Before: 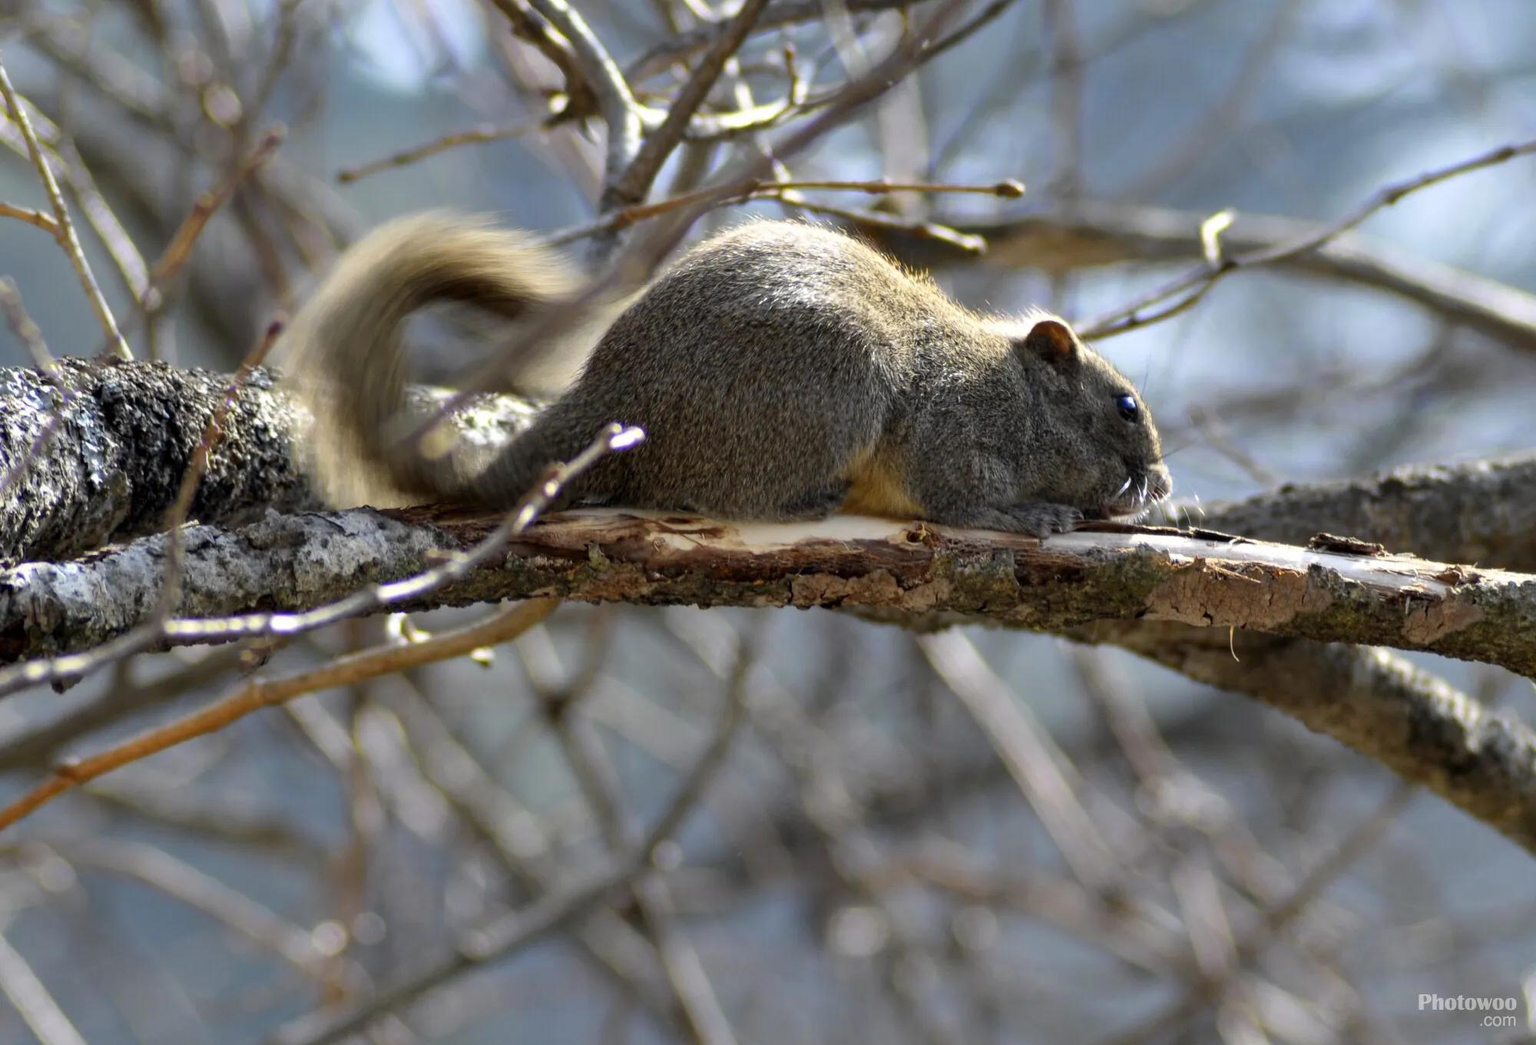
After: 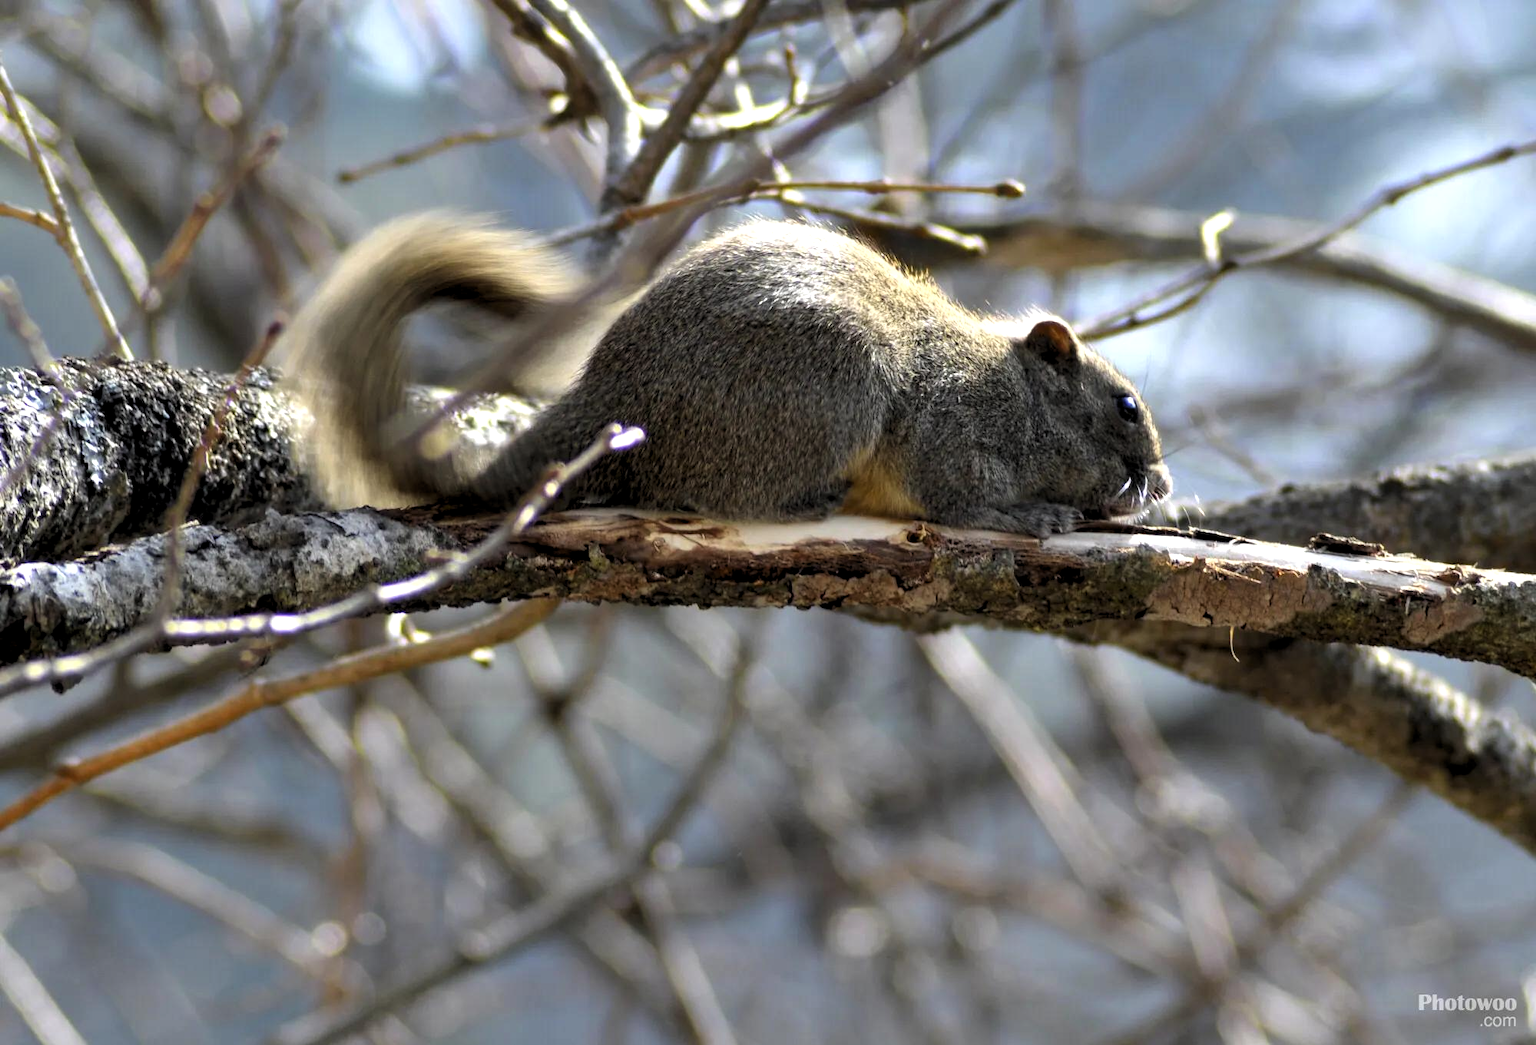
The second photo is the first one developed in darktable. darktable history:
levels: black 8.55%, levels [0.055, 0.477, 0.9]
